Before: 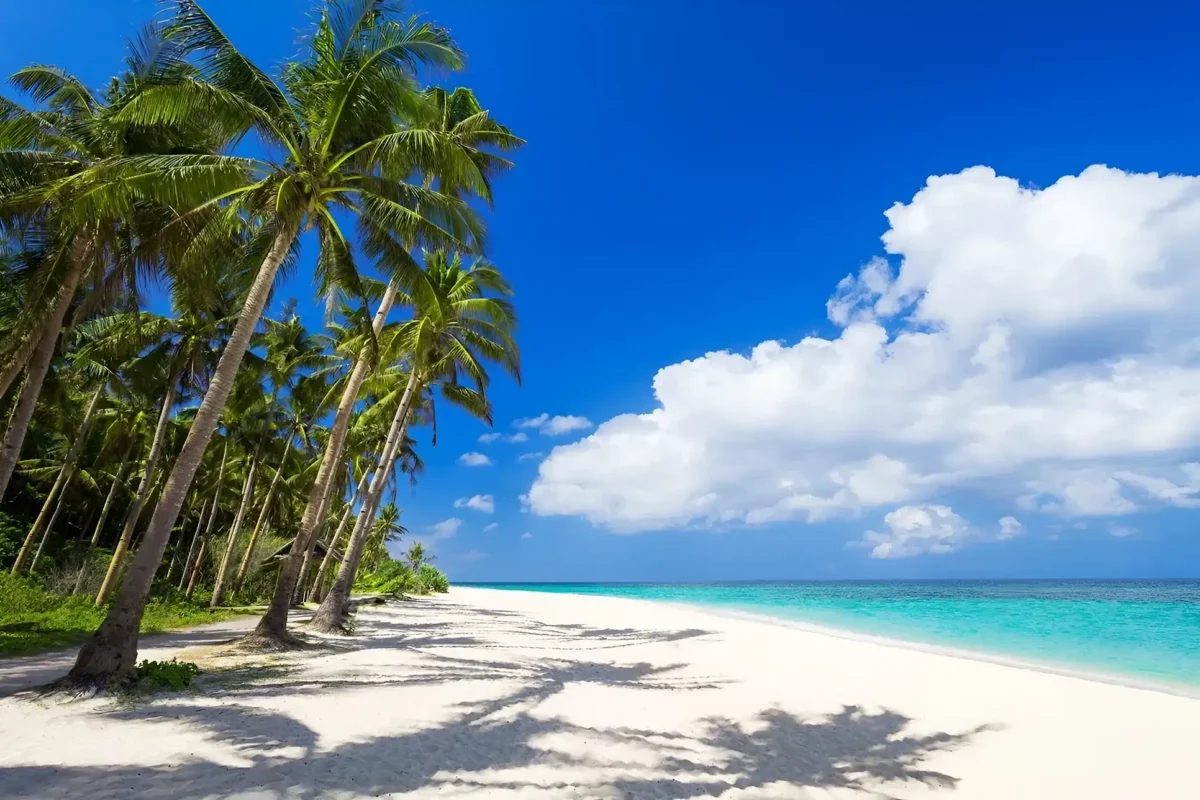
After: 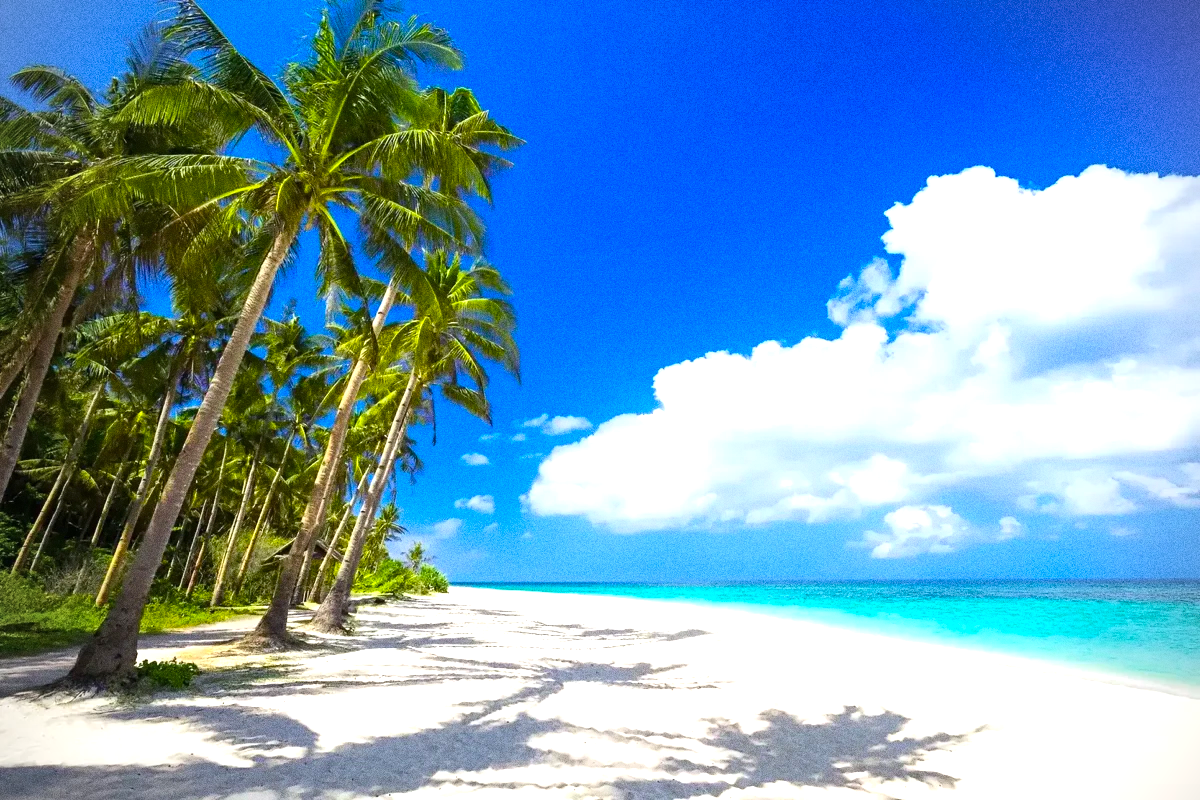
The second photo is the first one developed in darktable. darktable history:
grain: coarseness 0.09 ISO, strength 40%
color balance rgb: perceptual saturation grading › global saturation 34.05%, global vibrance 5.56%
exposure: black level correction 0, exposure 0.7 EV, compensate exposure bias true, compensate highlight preservation false
vignetting: on, module defaults
